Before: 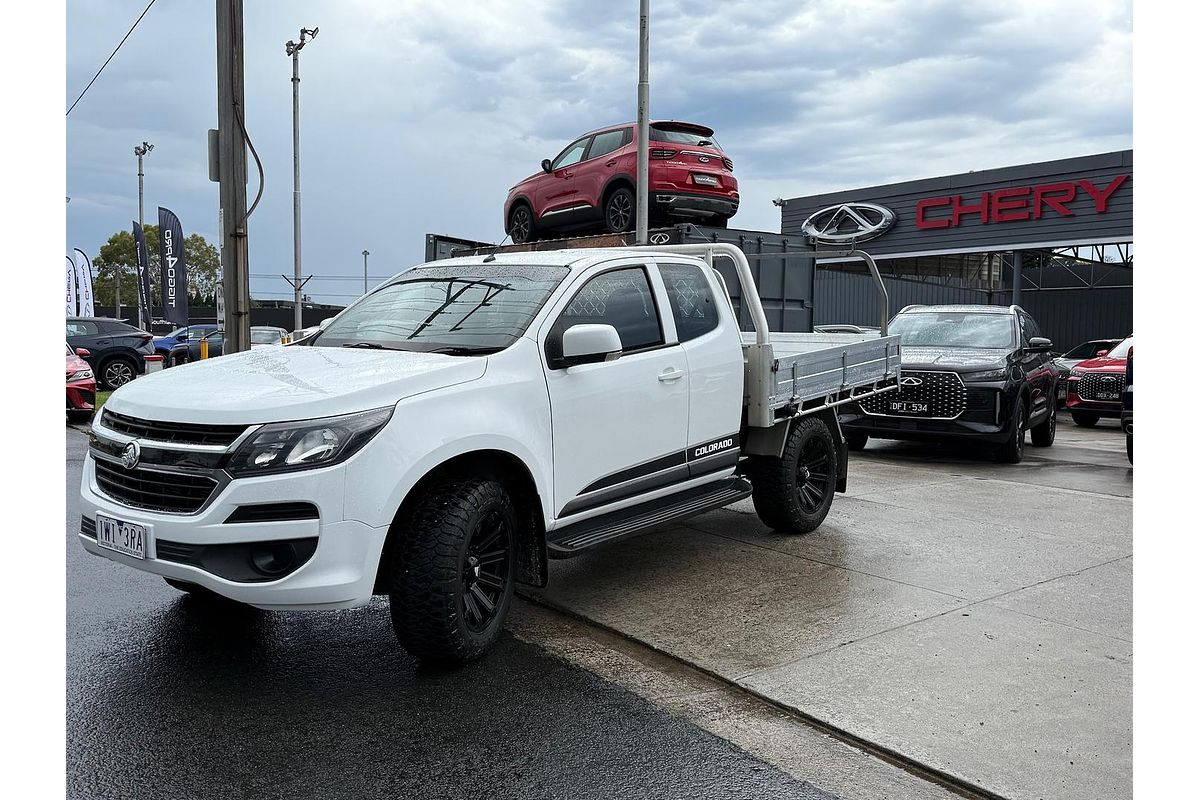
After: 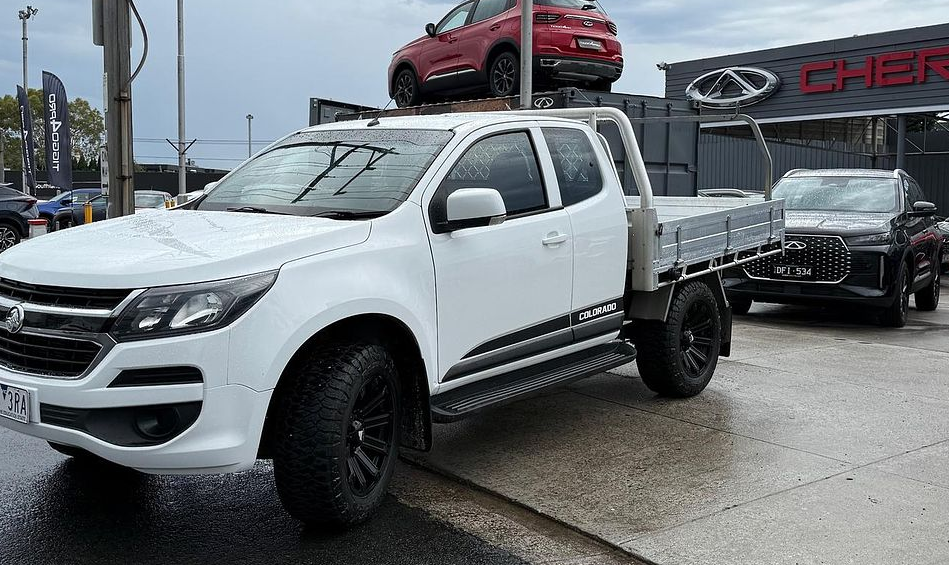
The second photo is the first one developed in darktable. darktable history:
crop: left 9.67%, top 17.05%, right 11.183%, bottom 12.302%
